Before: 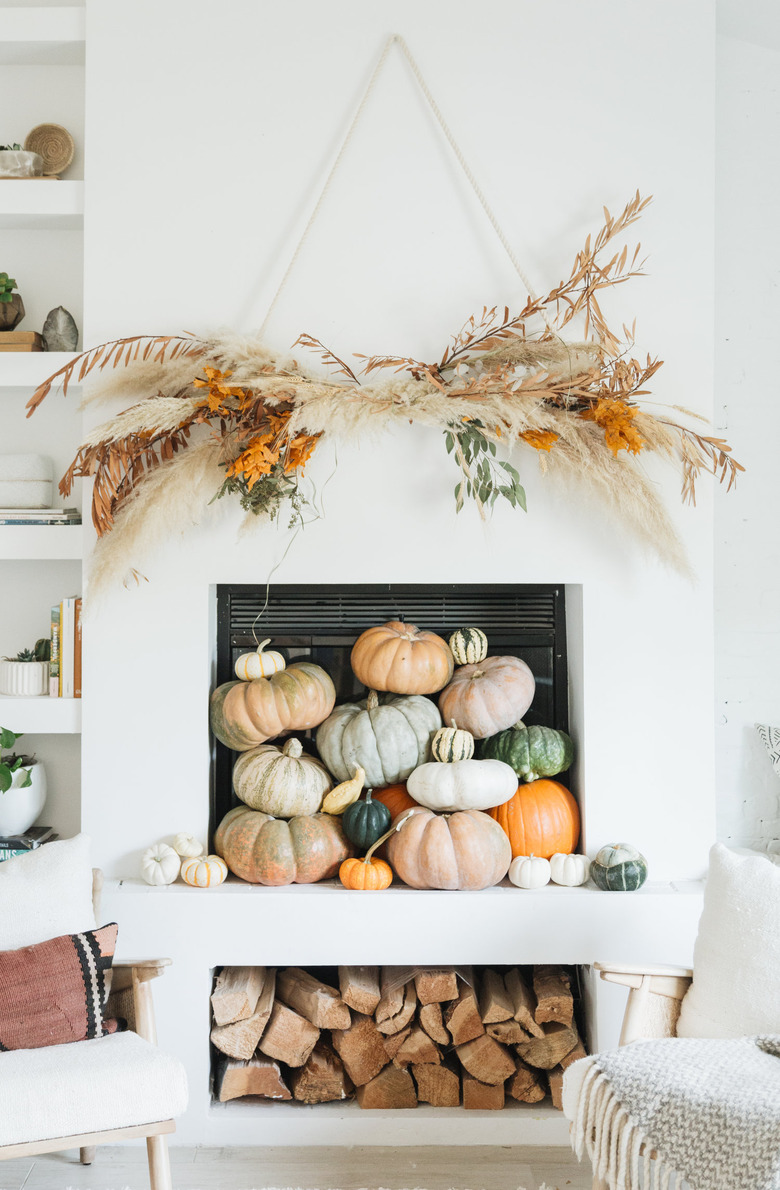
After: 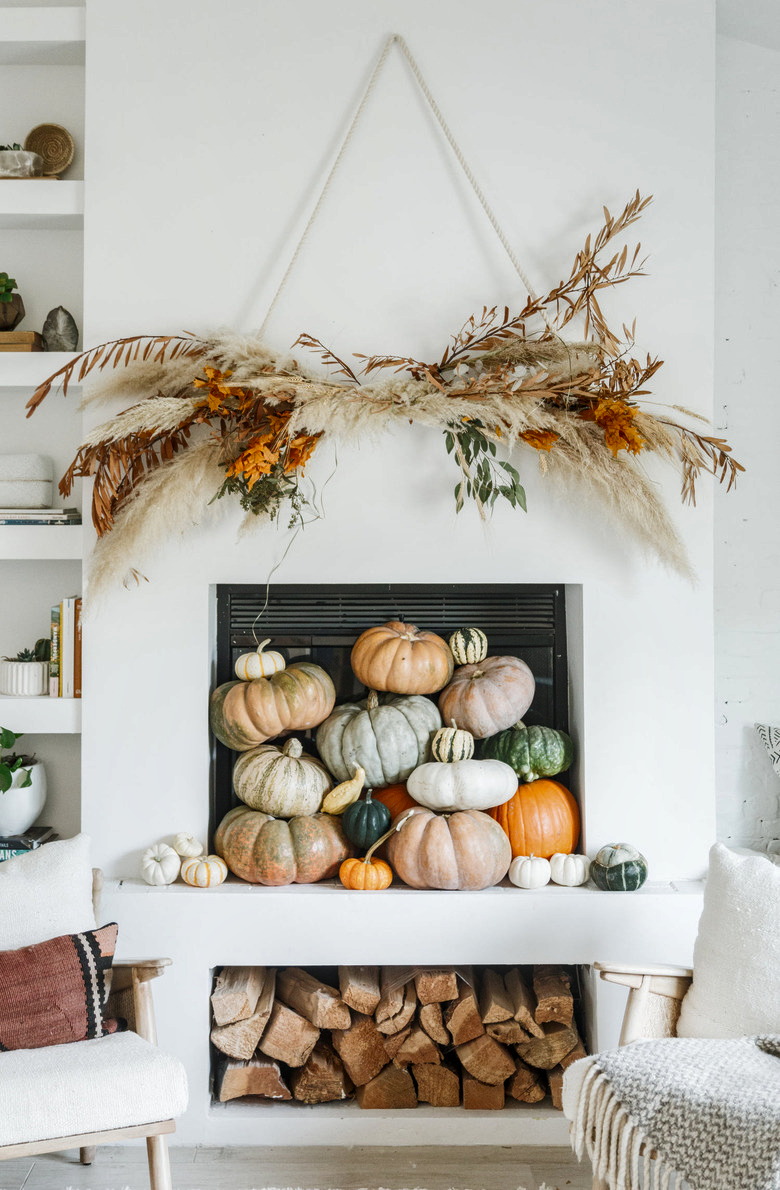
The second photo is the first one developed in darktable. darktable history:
tone equalizer: edges refinement/feathering 500, mask exposure compensation -1.57 EV, preserve details no
local contrast: on, module defaults
shadows and highlights: radius 262.99, soften with gaussian
